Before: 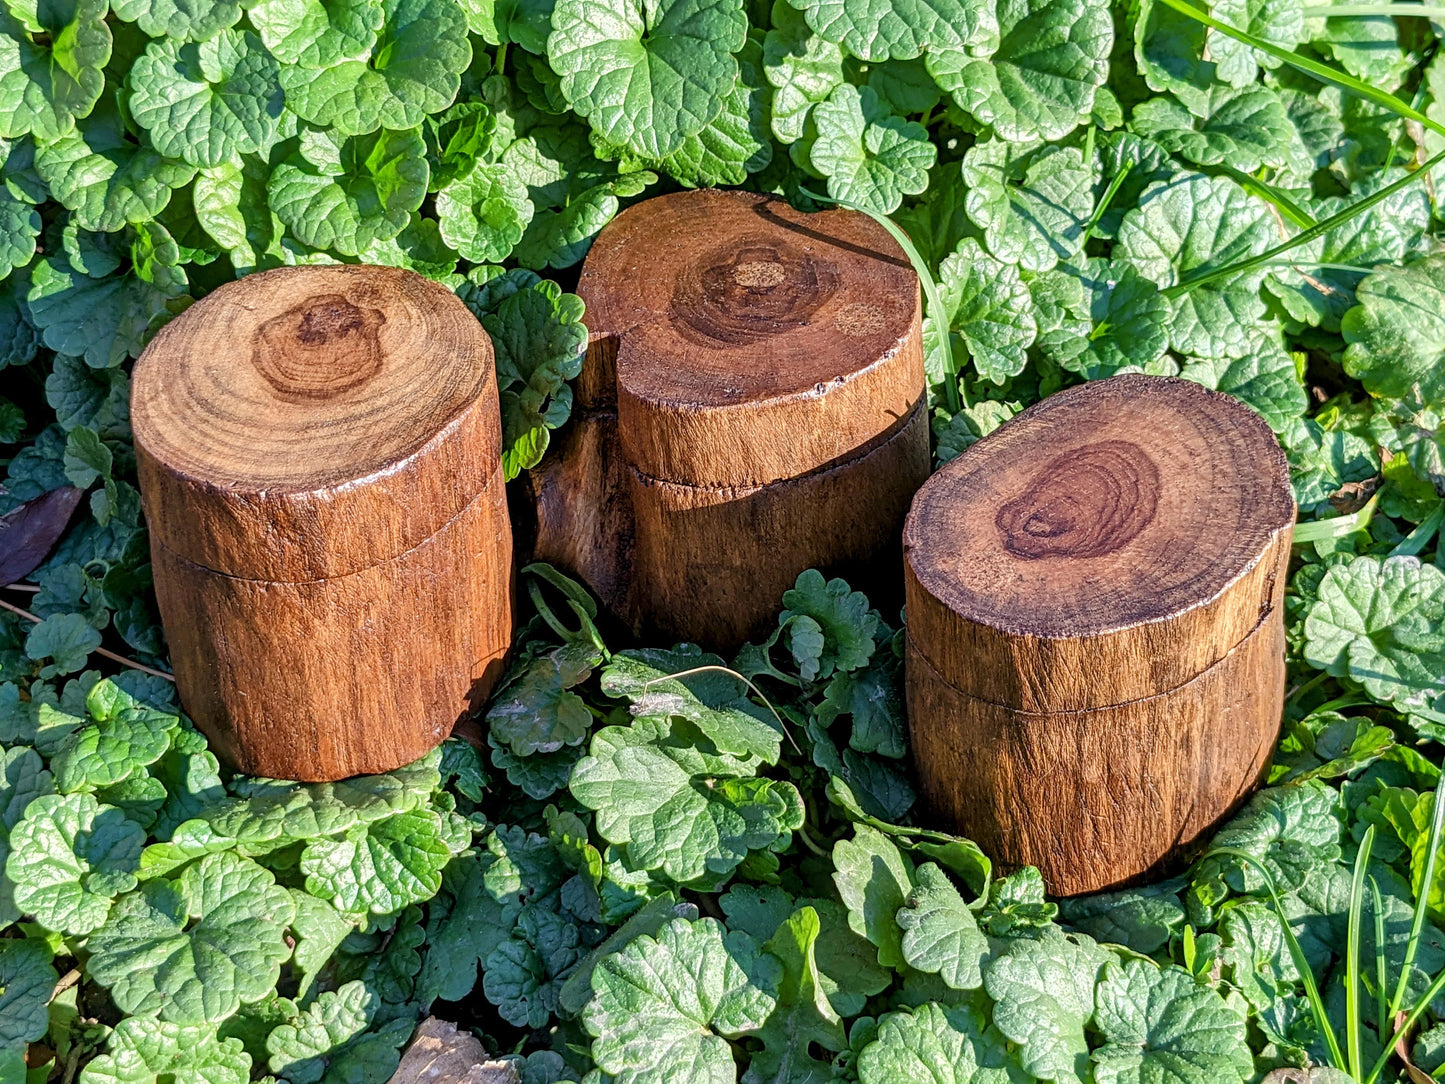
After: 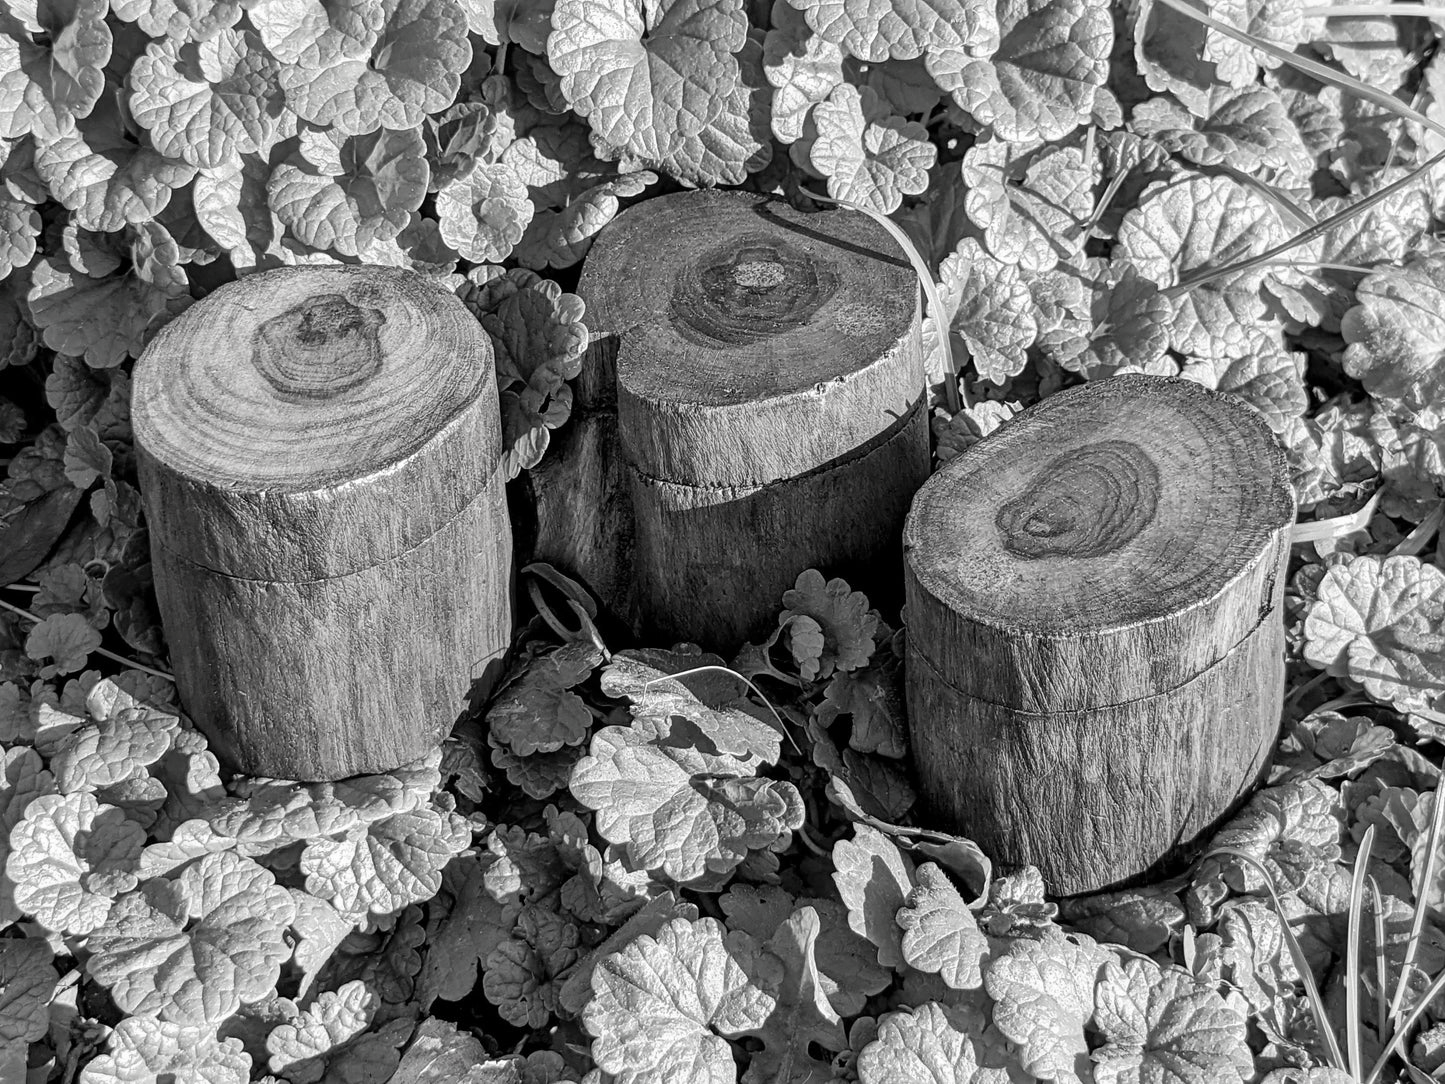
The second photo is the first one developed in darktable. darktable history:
levels: mode automatic
velvia: on, module defaults
contrast brightness saturation: saturation -0.991
